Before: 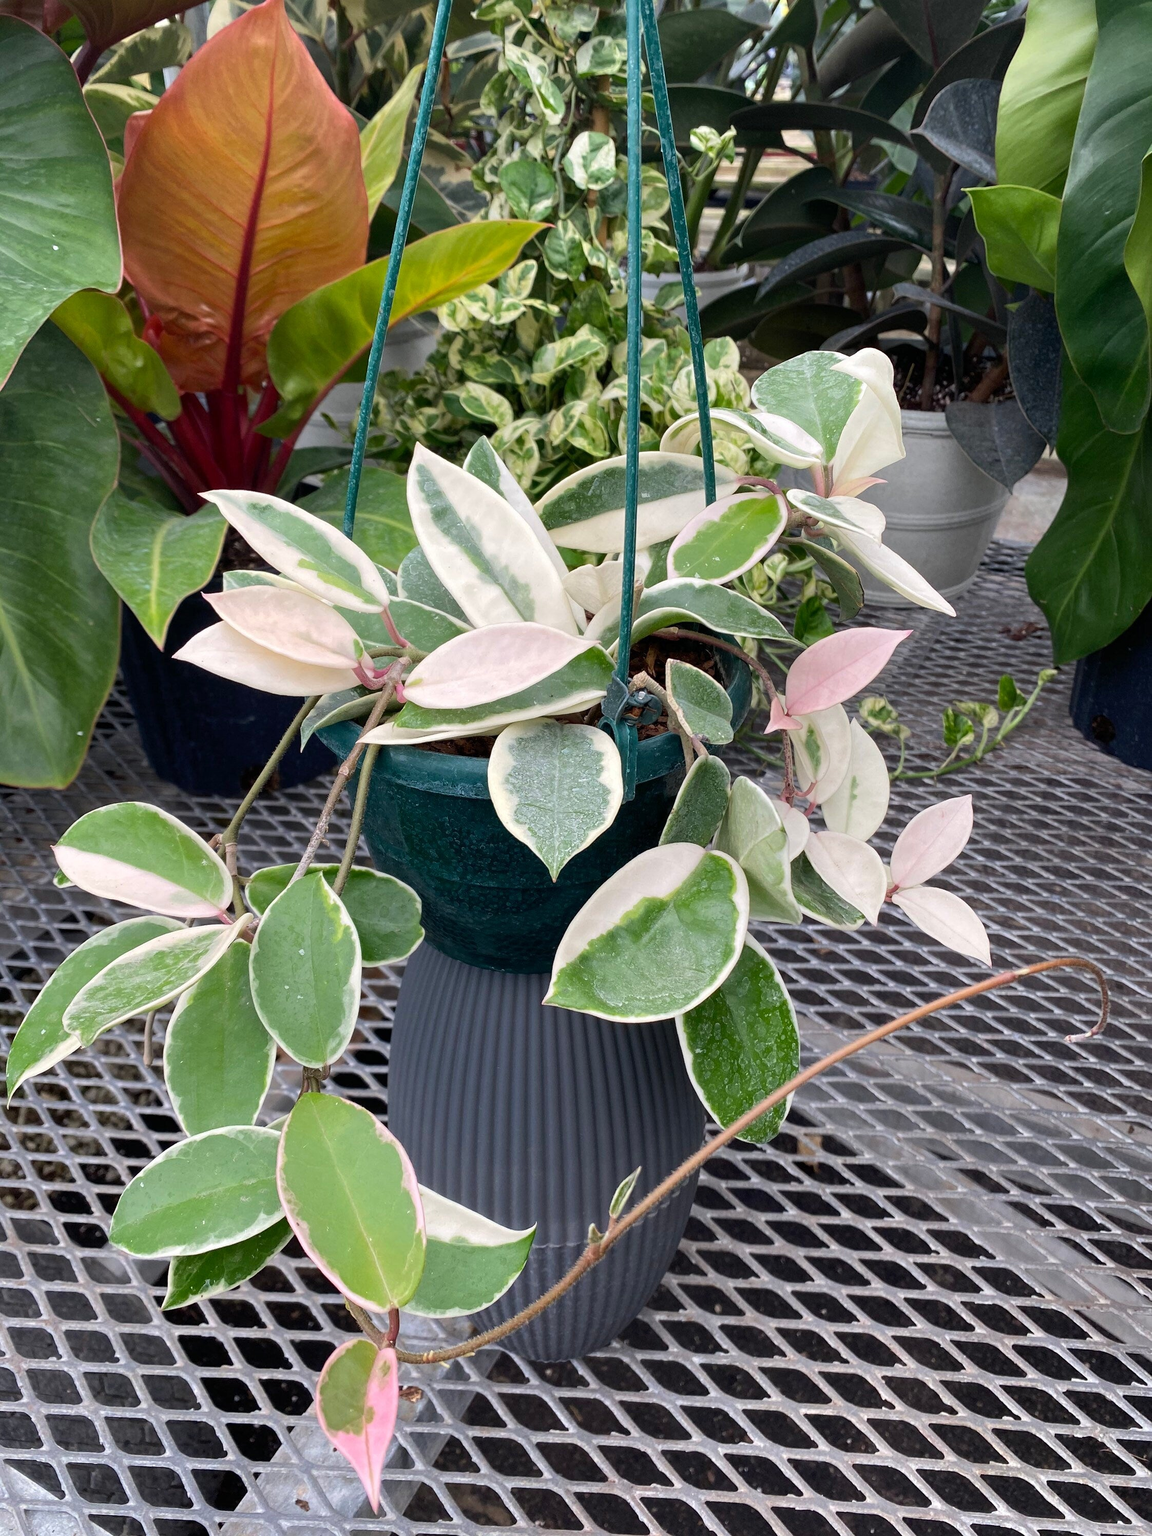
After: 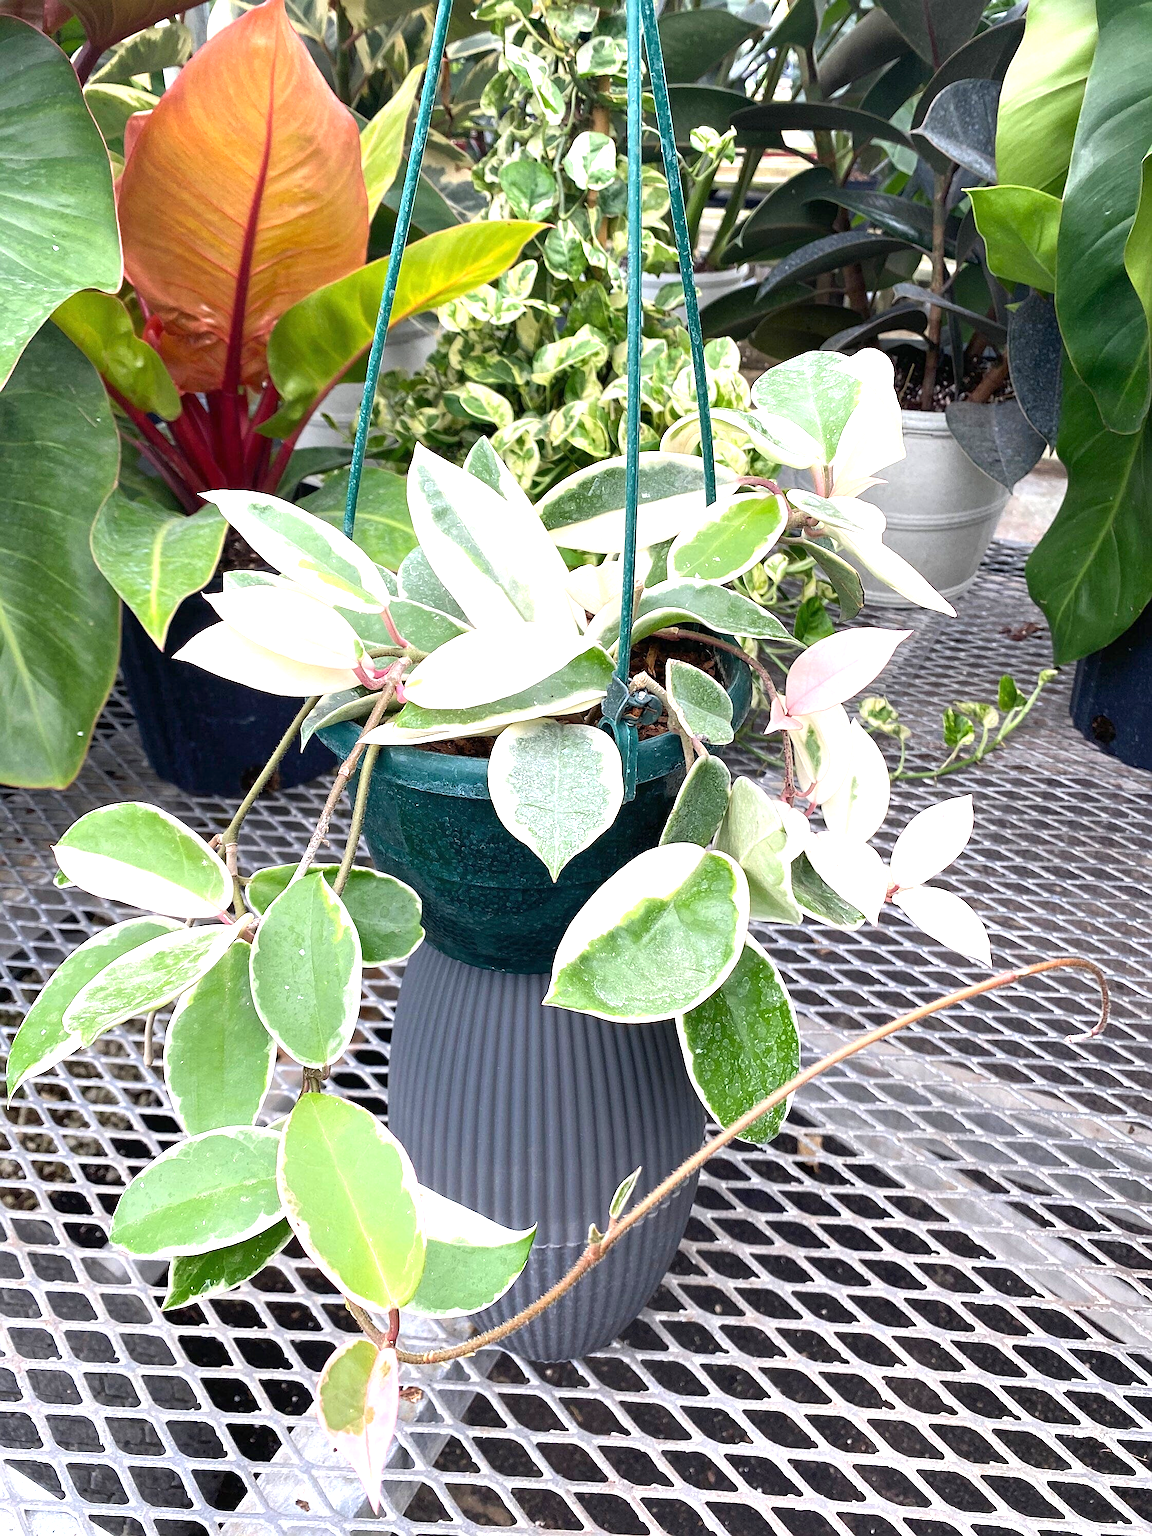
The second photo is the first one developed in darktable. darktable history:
exposure: black level correction 0, exposure 1.096 EV, compensate highlight preservation false
sharpen: on, module defaults
